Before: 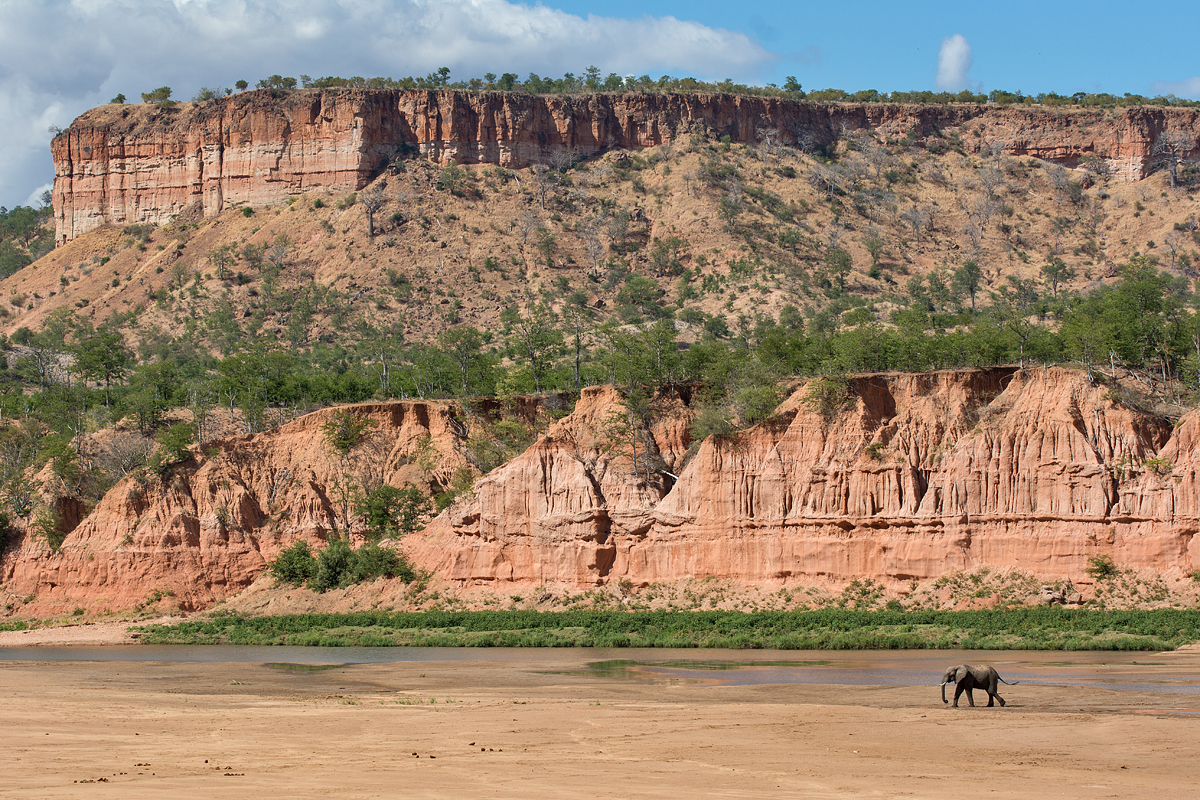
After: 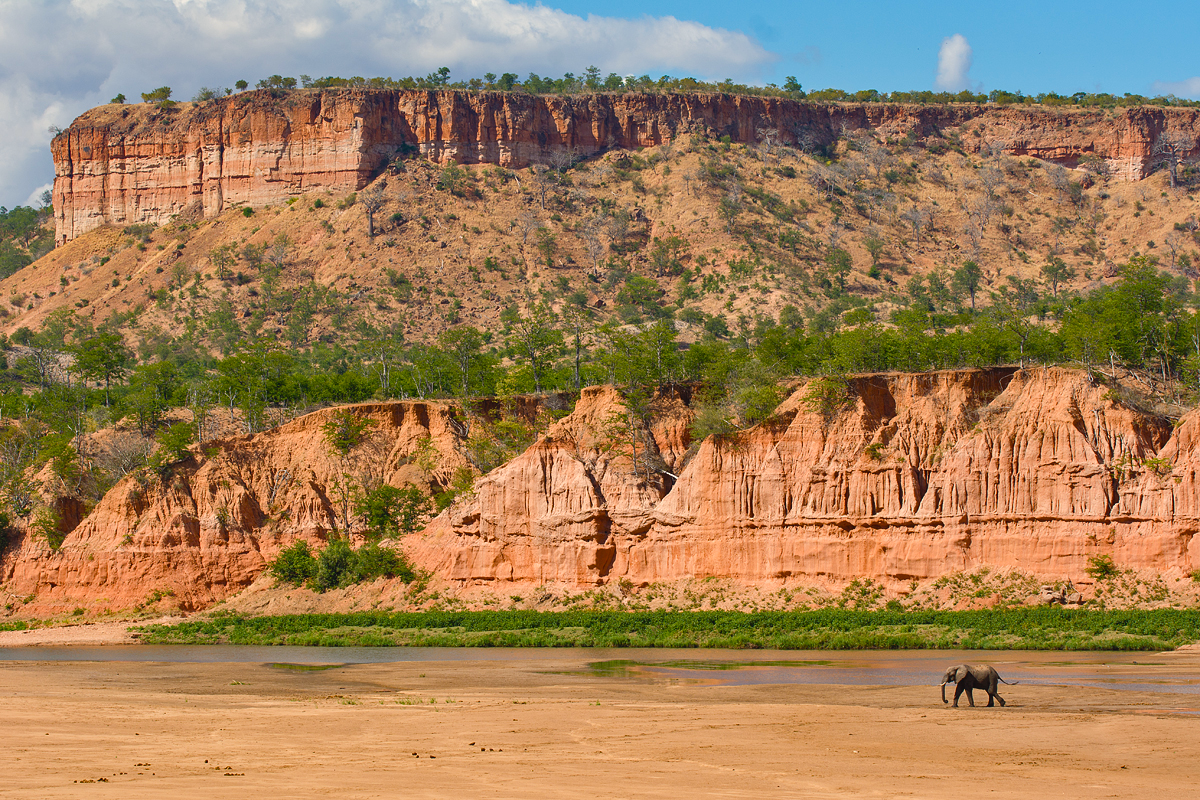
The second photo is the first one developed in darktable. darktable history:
tone equalizer: edges refinement/feathering 500, mask exposure compensation -1.57 EV, preserve details no
color balance rgb: highlights gain › chroma 2.869%, highlights gain › hue 62.32°, global offset › luminance 0.493%, linear chroma grading › global chroma 9.69%, perceptual saturation grading › global saturation 35.041%, perceptual saturation grading › highlights -29.987%, perceptual saturation grading › shadows 35.316%
